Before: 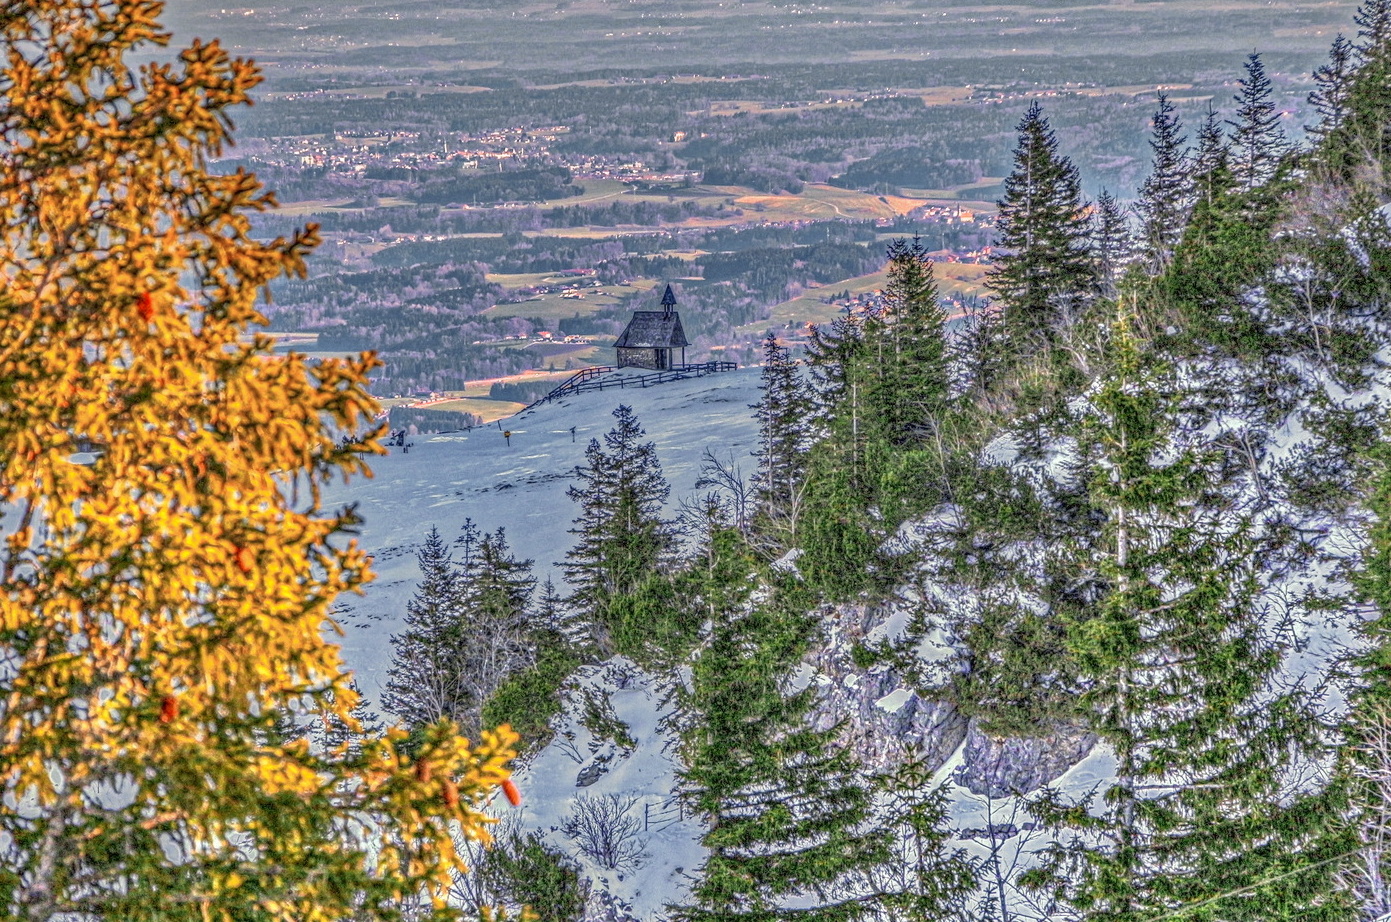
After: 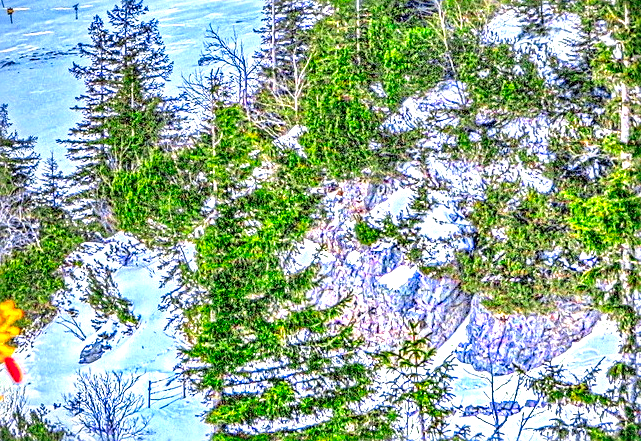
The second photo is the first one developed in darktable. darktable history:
sharpen: on, module defaults
crop: left 35.792%, top 45.977%, right 18.105%, bottom 6.122%
color correction: highlights b* -0.056, saturation 2.12
vignetting: fall-off radius 61.18%, brightness -0.459, saturation -0.307
exposure: black level correction 0, exposure 1.285 EV, compensate highlight preservation false
